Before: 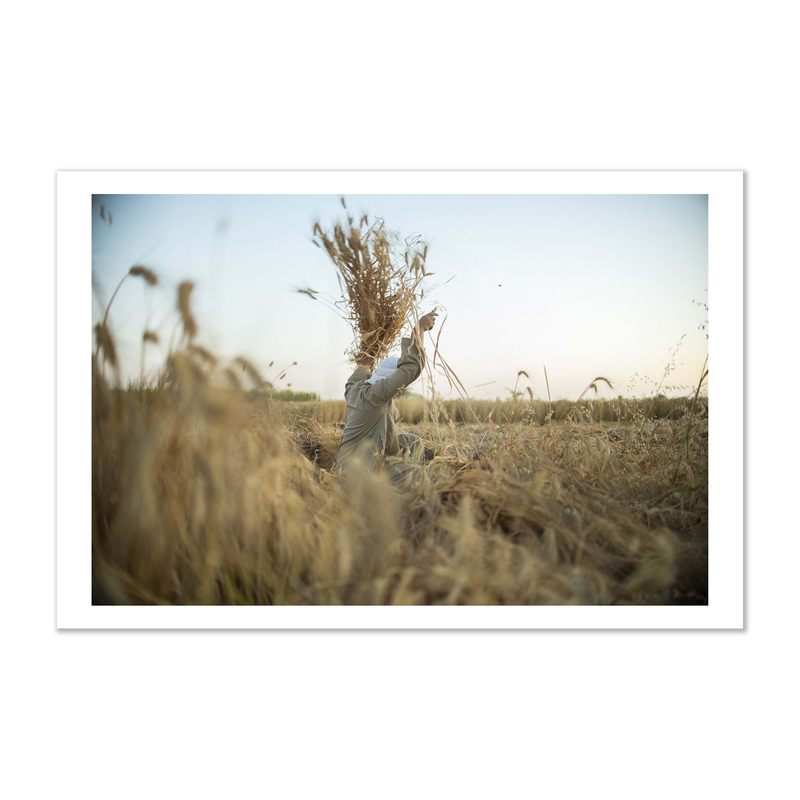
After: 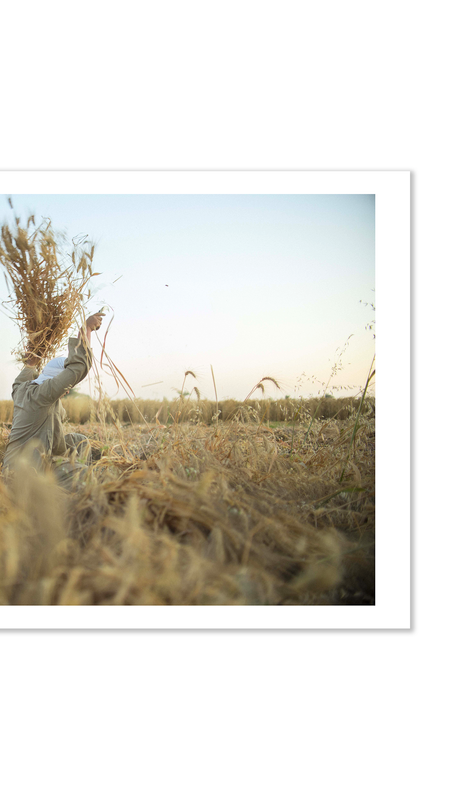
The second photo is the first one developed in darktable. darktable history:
crop: left 41.744%
contrast brightness saturation: contrast 0.071, brightness 0.084, saturation 0.175
